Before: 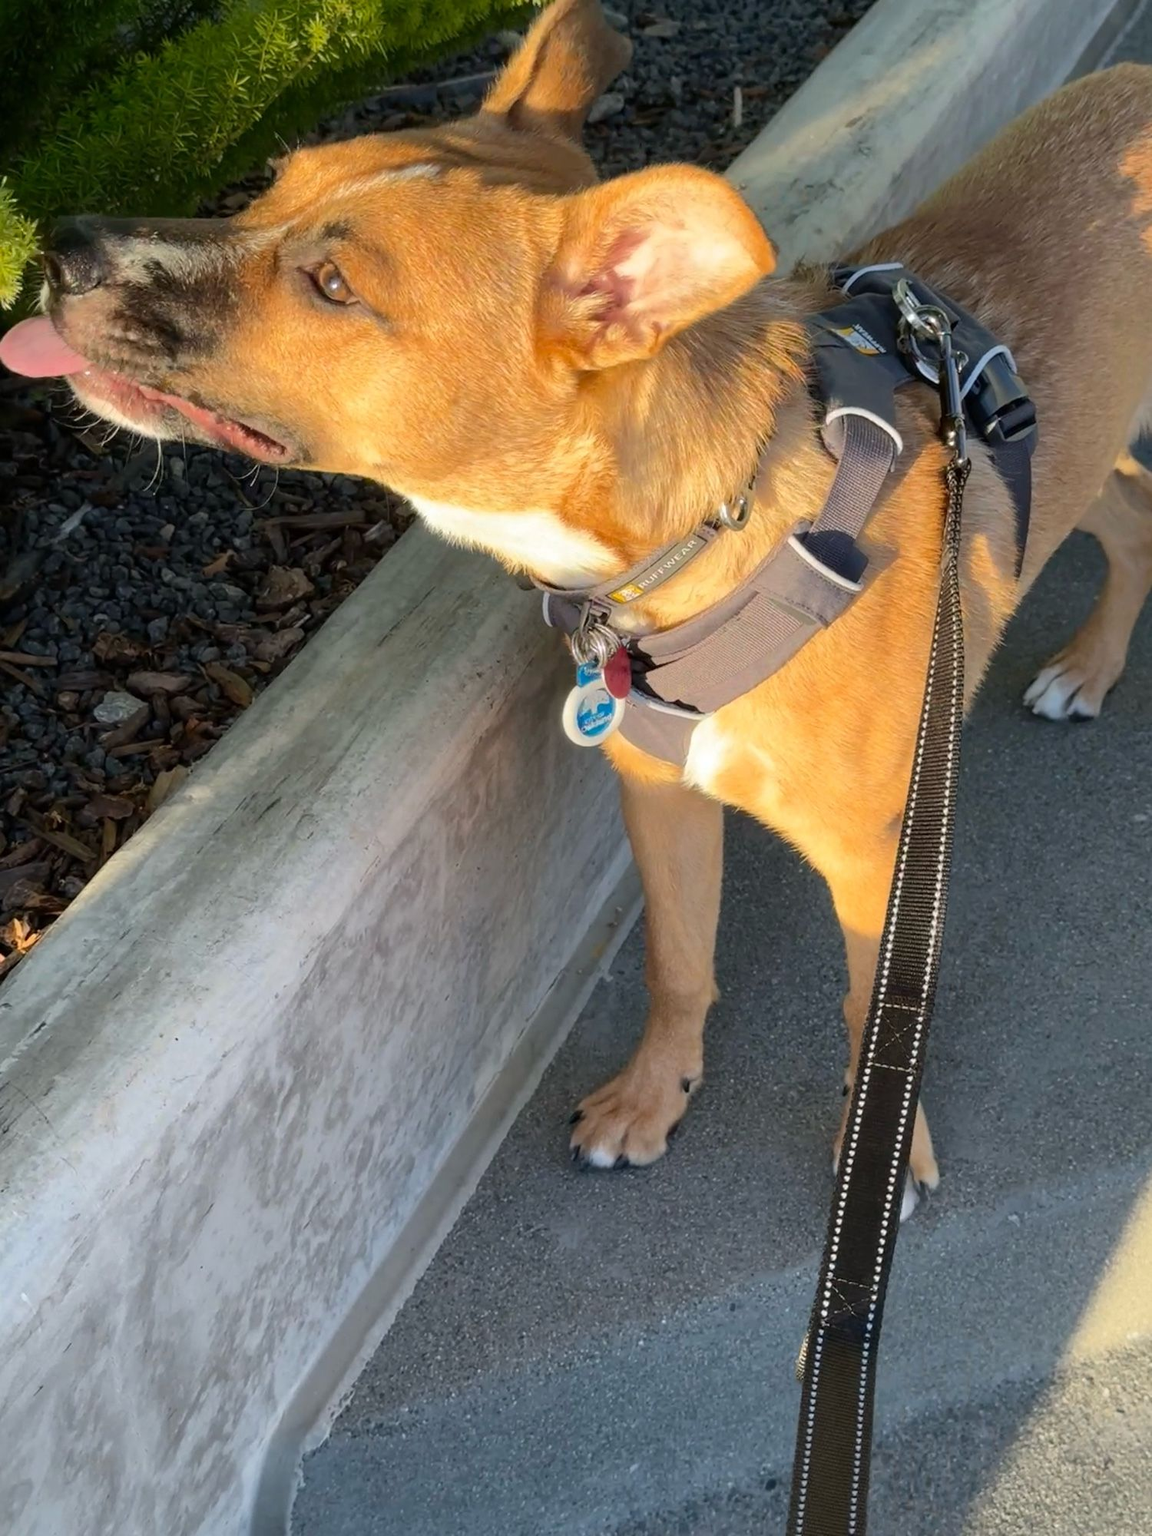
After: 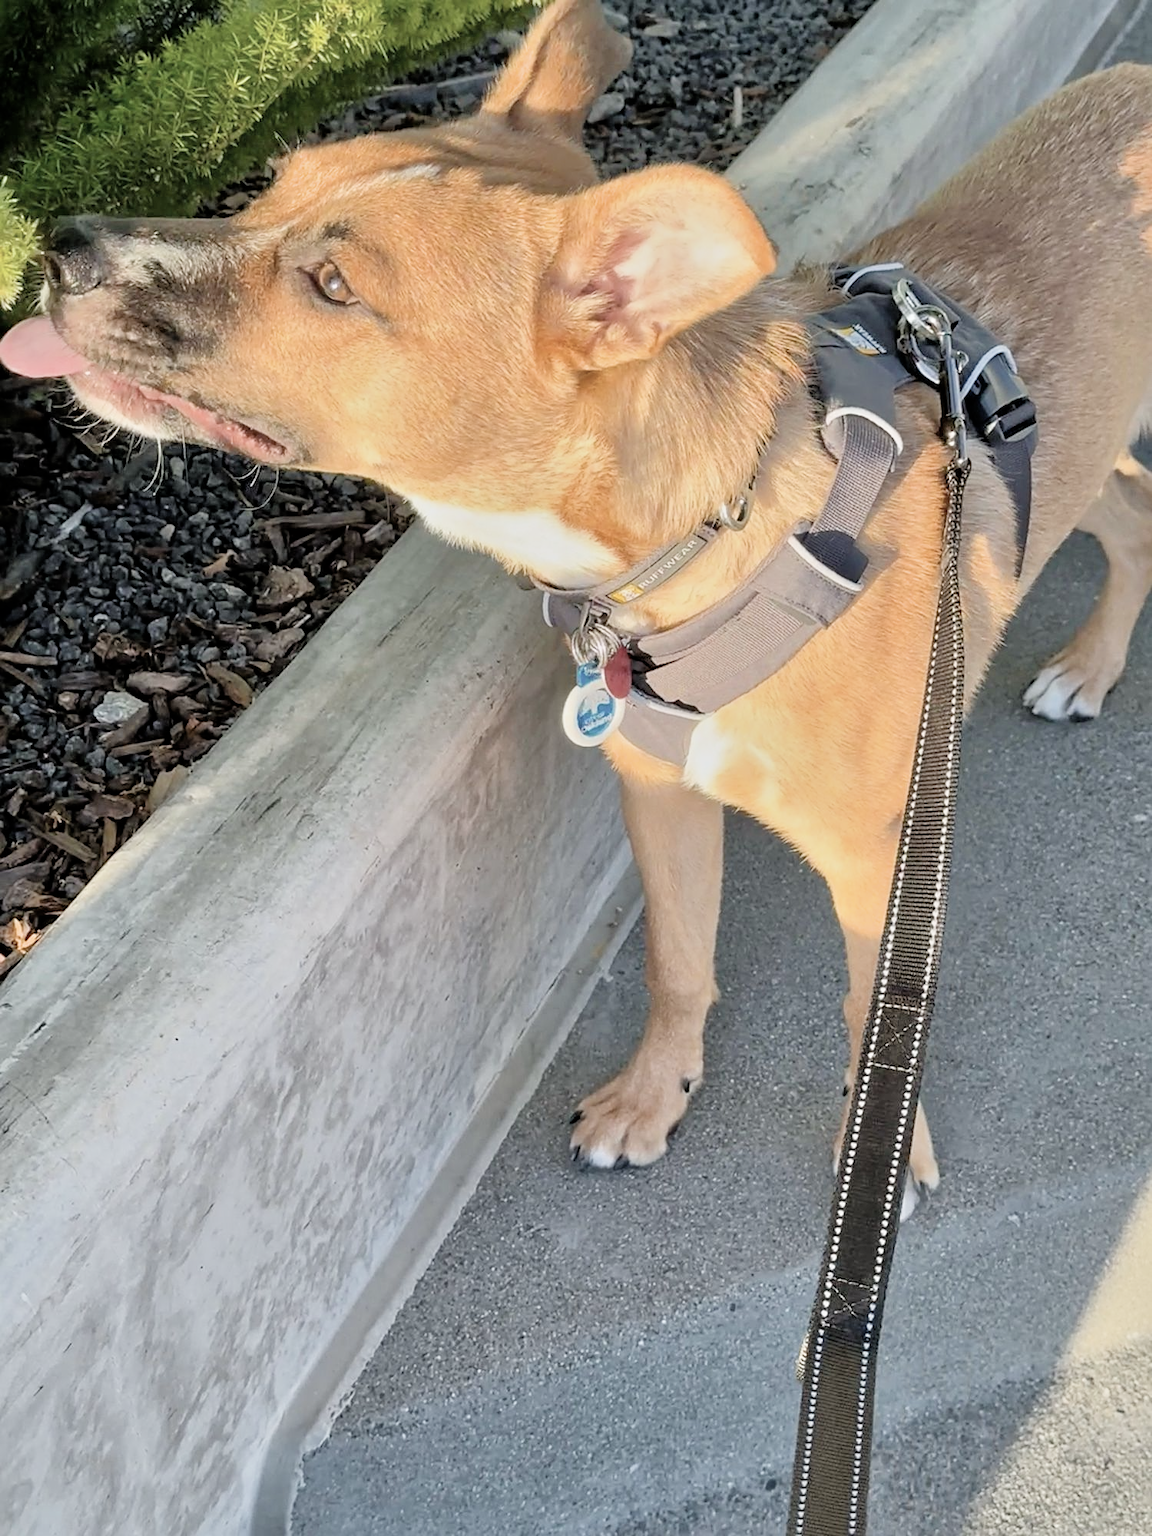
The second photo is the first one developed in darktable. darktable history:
sharpen: radius 2.523, amount 0.338
contrast brightness saturation: contrast 0.098, saturation -0.361
filmic rgb: black relative exposure -7.76 EV, white relative exposure 4.45 EV, hardness 3.76, latitude 49.59%, contrast 1.1
tone equalizer: -8 EV 1.98 EV, -7 EV 2 EV, -6 EV 2 EV, -5 EV 1.99 EV, -4 EV 1.98 EV, -3 EV 1.5 EV, -2 EV 0.998 EV, -1 EV 0.514 EV
